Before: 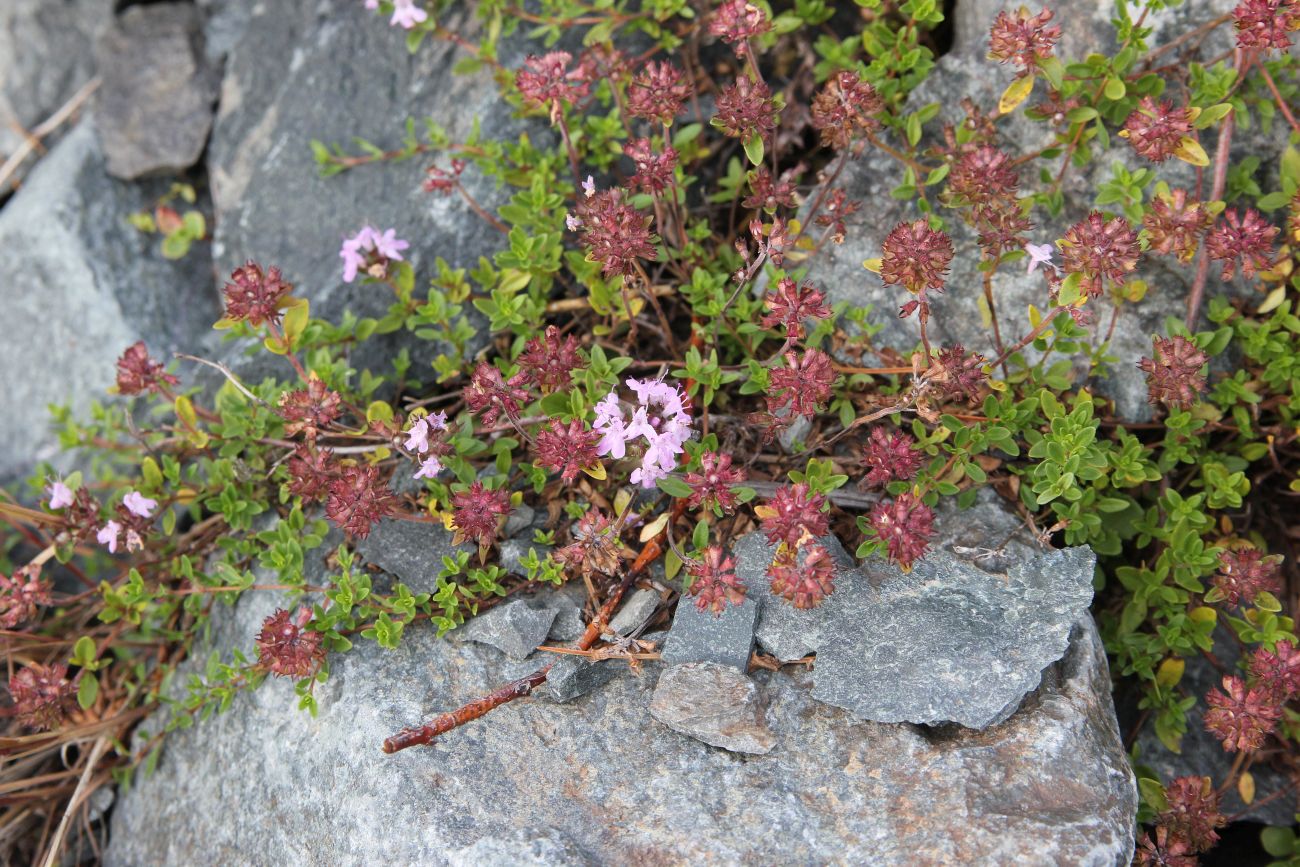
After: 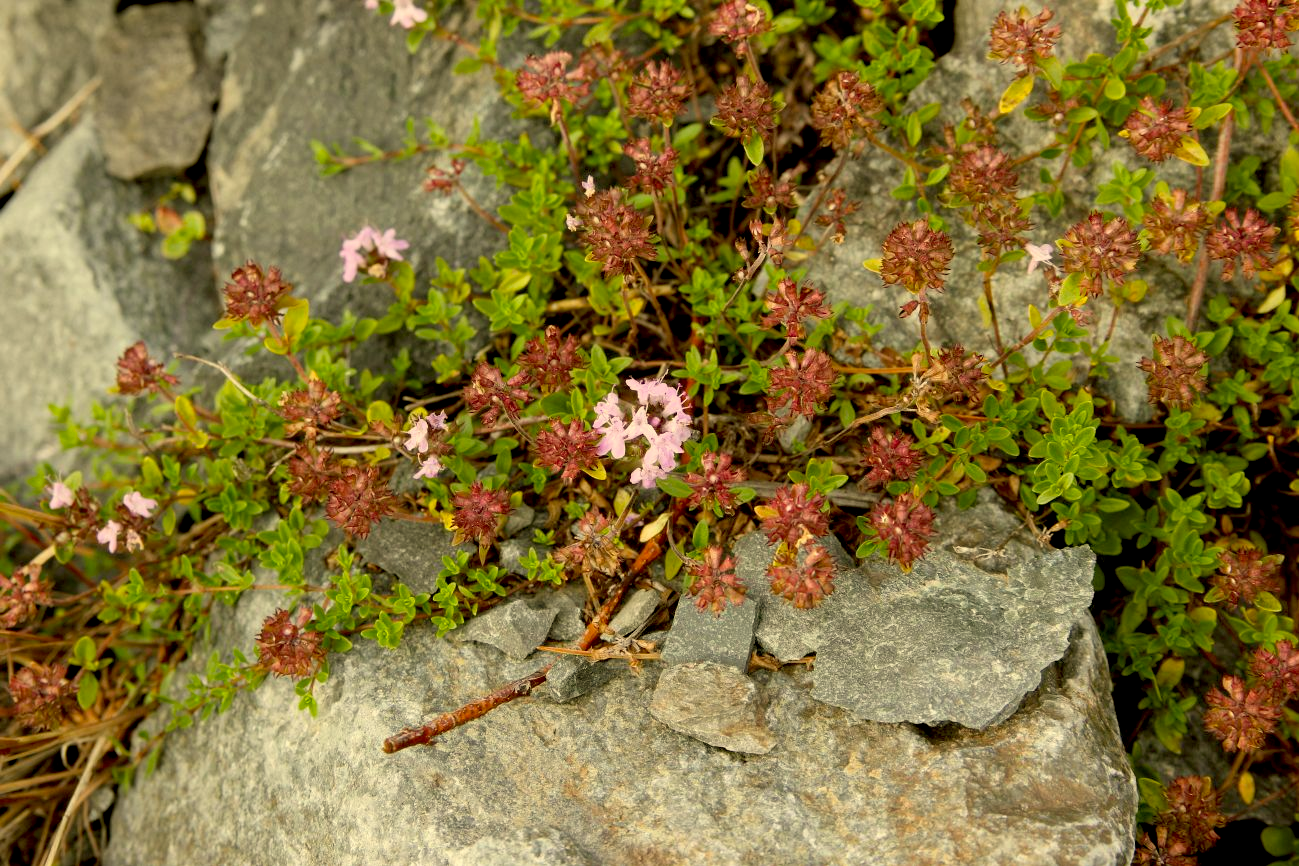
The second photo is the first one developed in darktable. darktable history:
color correction: highlights a* 0.101, highlights b* 29.69, shadows a* -0.313, shadows b* 21.58
exposure: black level correction 0.017, exposure -0.008 EV, compensate highlight preservation false
